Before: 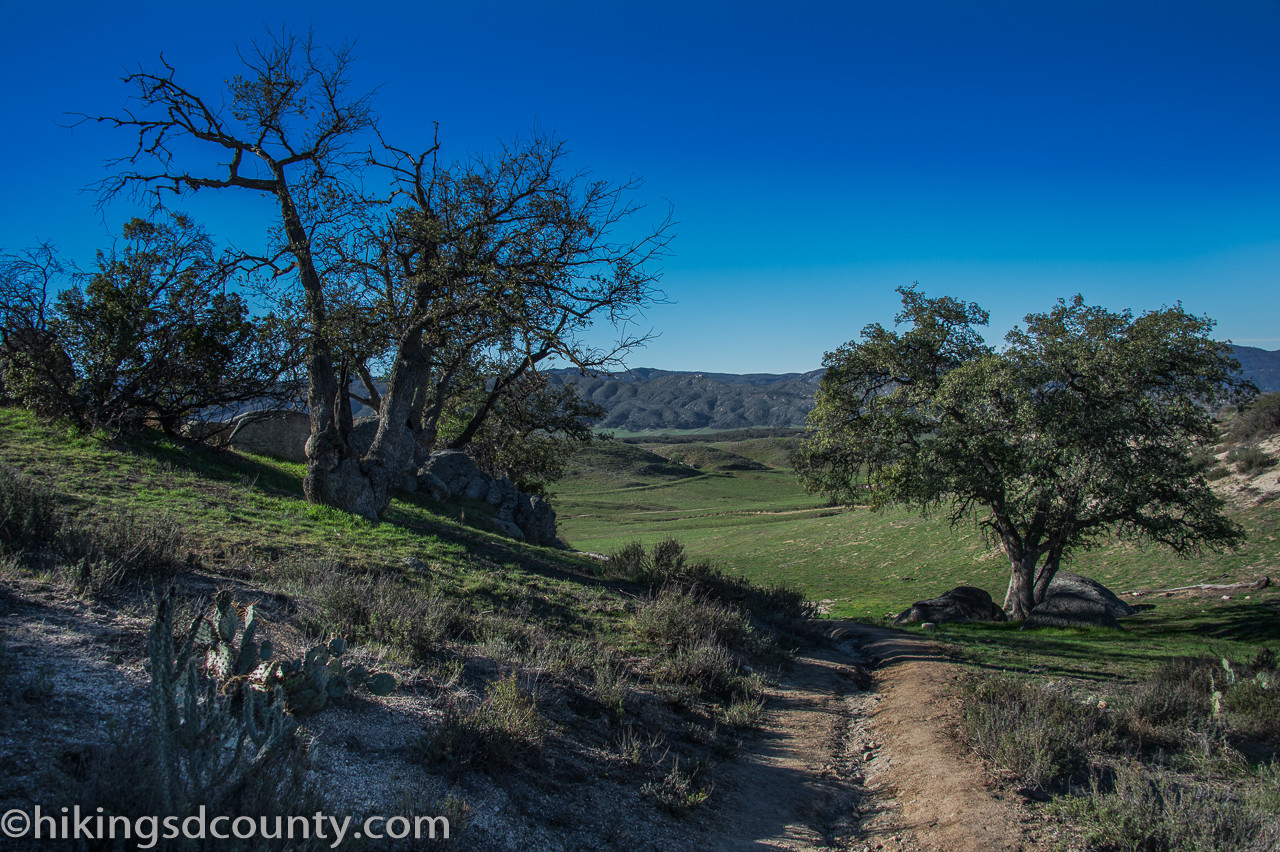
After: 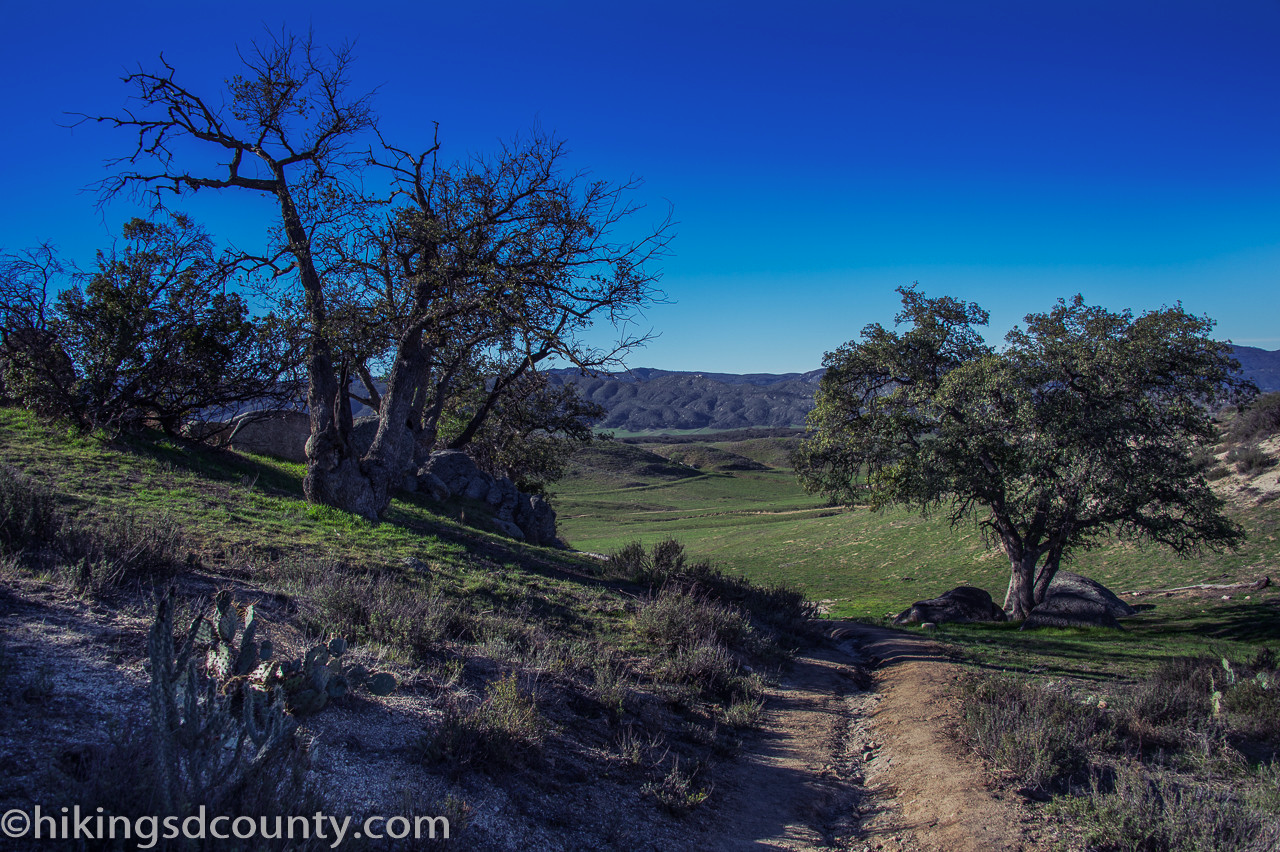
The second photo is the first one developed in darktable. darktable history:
color balance rgb: shadows lift › luminance -21.654%, shadows lift › chroma 8.976%, shadows lift › hue 283.03°, perceptual saturation grading › global saturation 0.181%, global vibrance 14.578%
